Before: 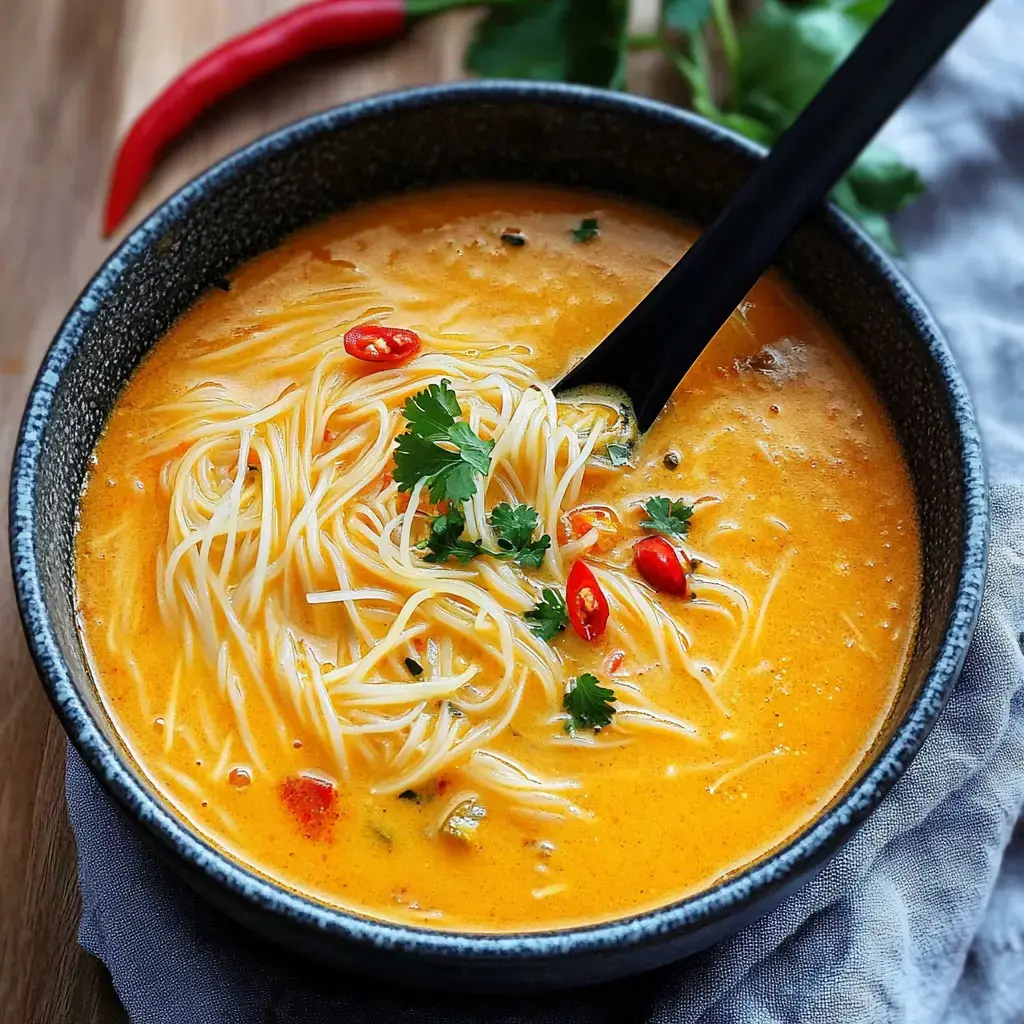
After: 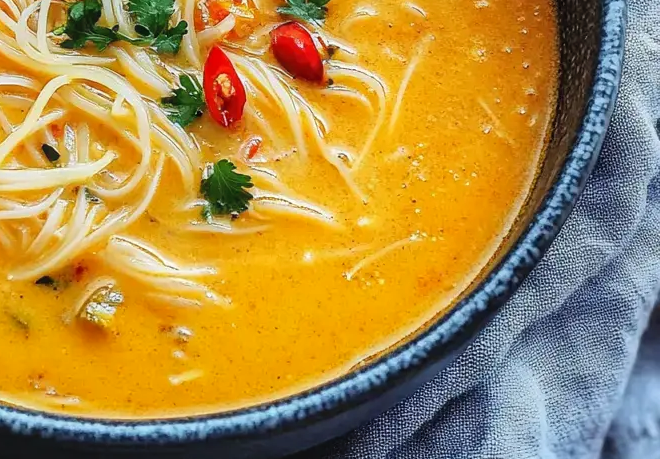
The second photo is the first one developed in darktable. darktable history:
local contrast: detail 110%
crop and rotate: left 35.509%, top 50.238%, bottom 4.934%
